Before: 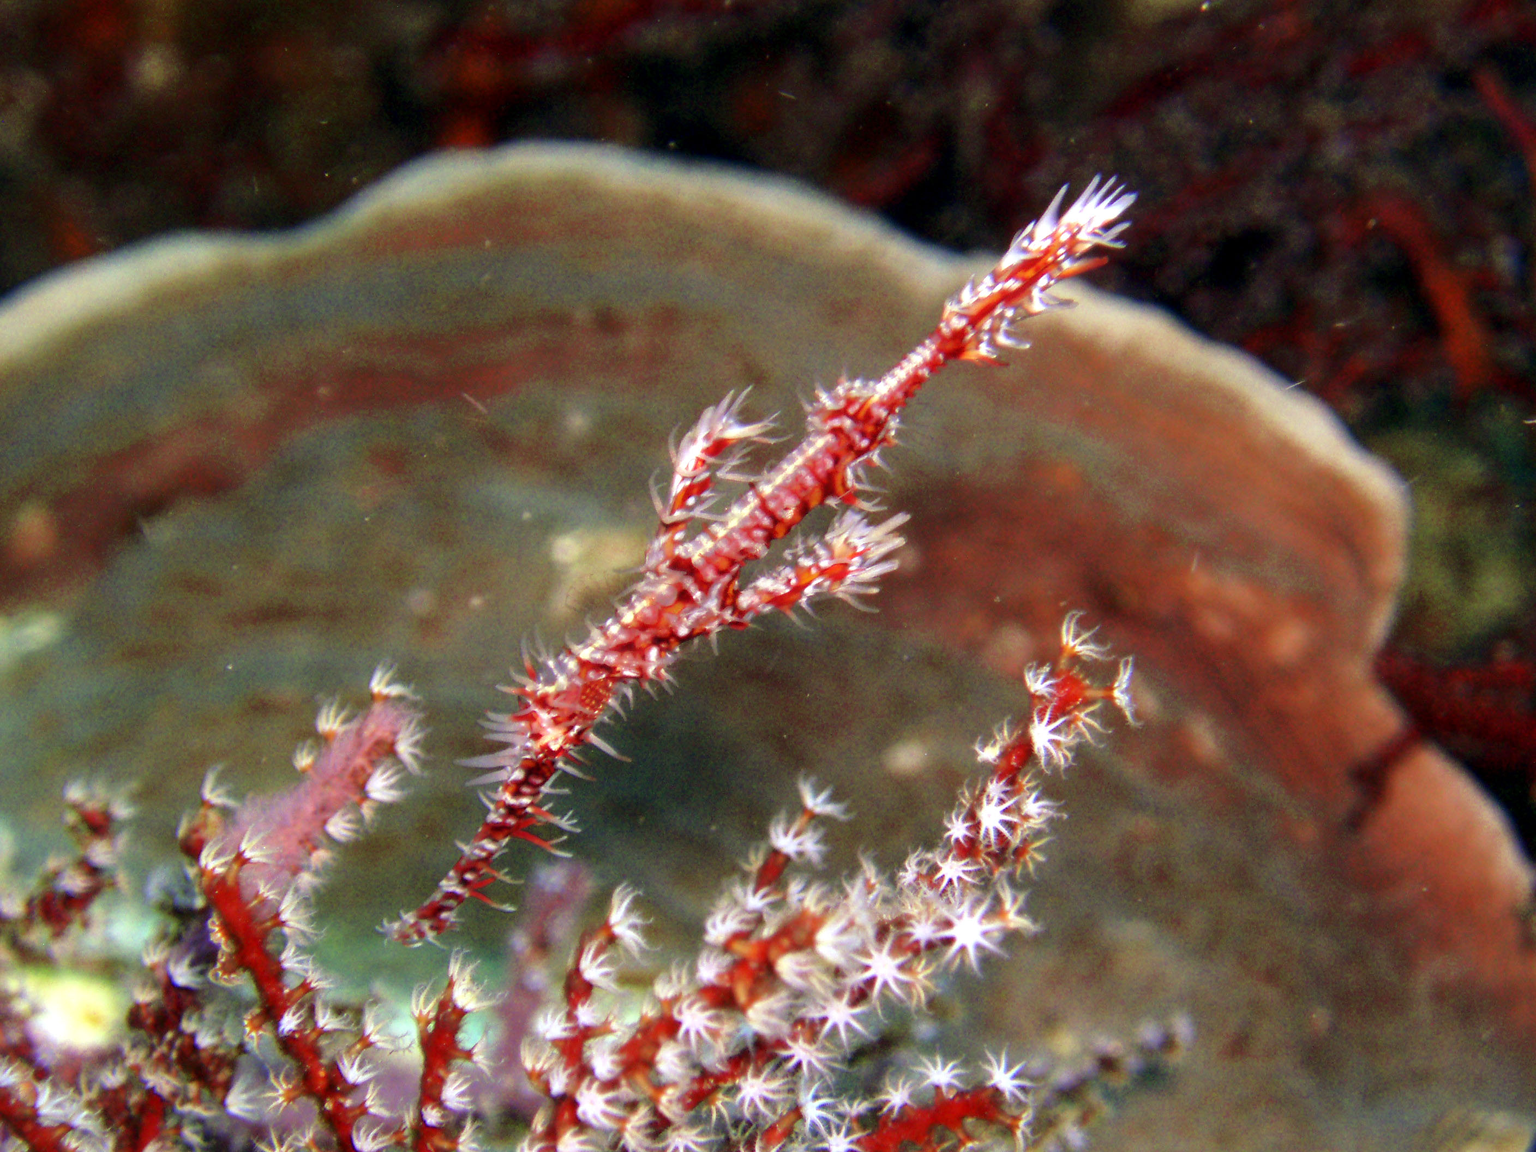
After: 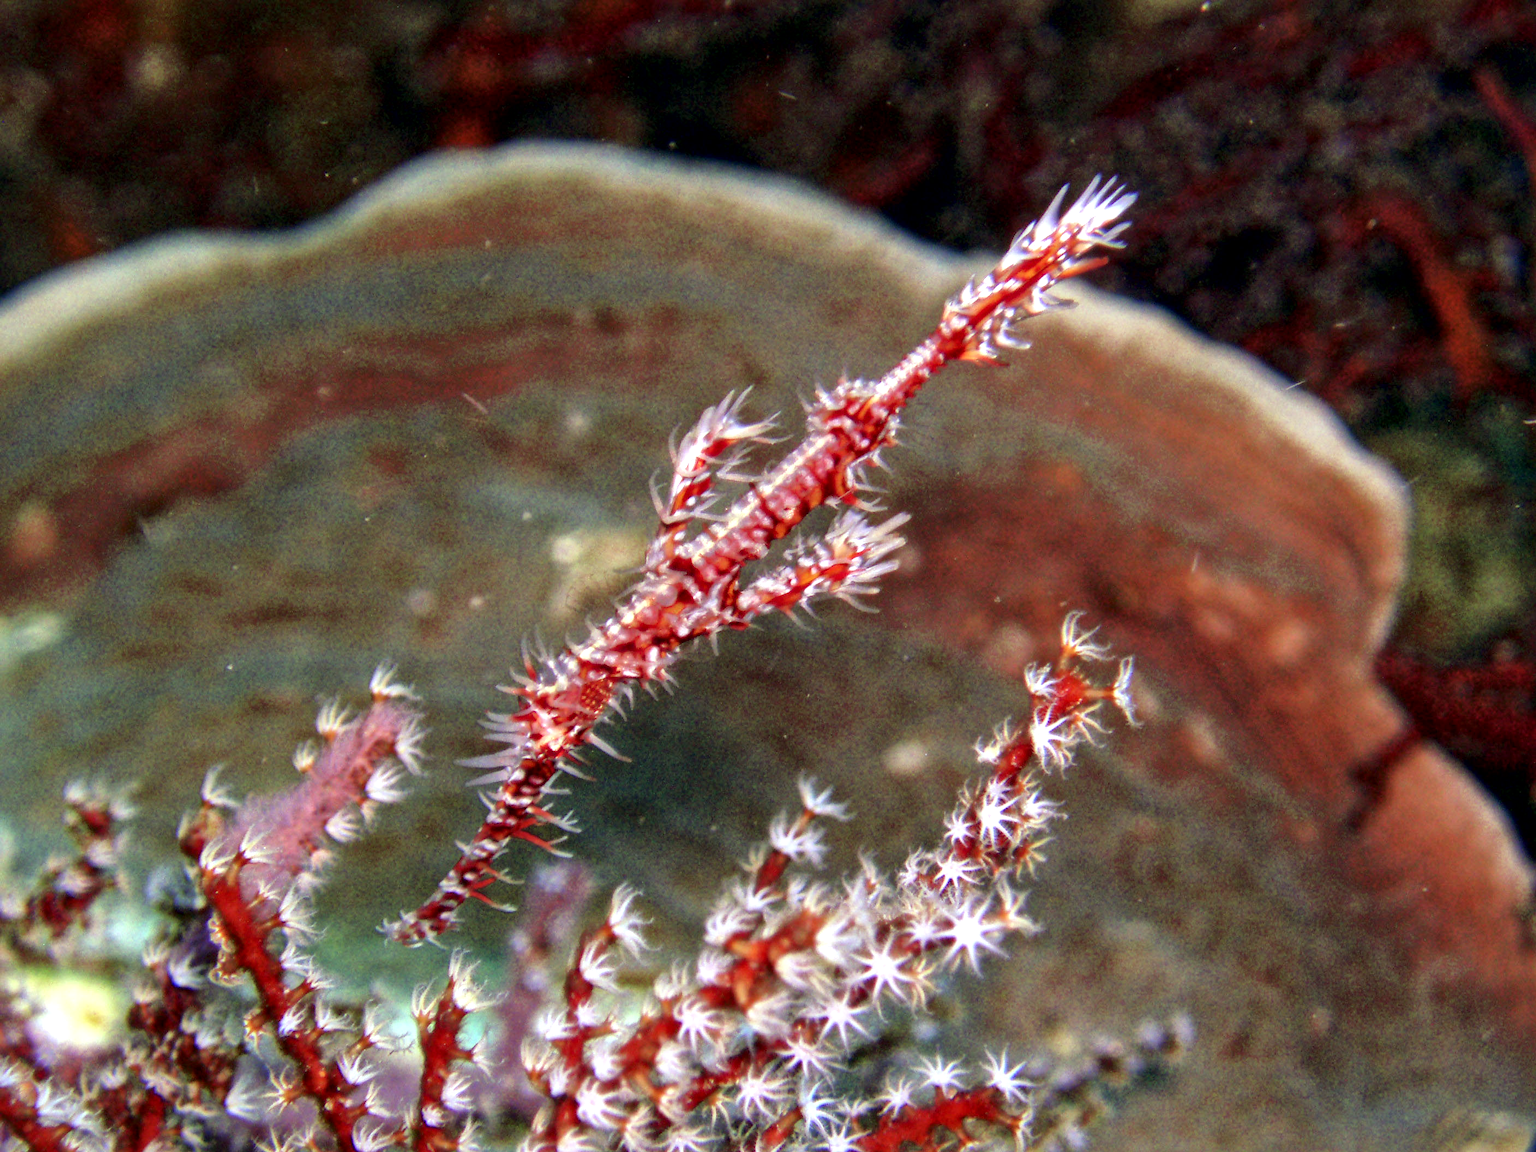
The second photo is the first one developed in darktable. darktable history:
local contrast: mode bilateral grid, contrast 20, coarseness 21, detail 150%, midtone range 0.2
color correction: highlights a* -0.116, highlights b* -5.74, shadows a* -0.139, shadows b* -0.111
exposure: black level correction 0.001, exposure 0.017 EV, compensate exposure bias true, compensate highlight preservation false
